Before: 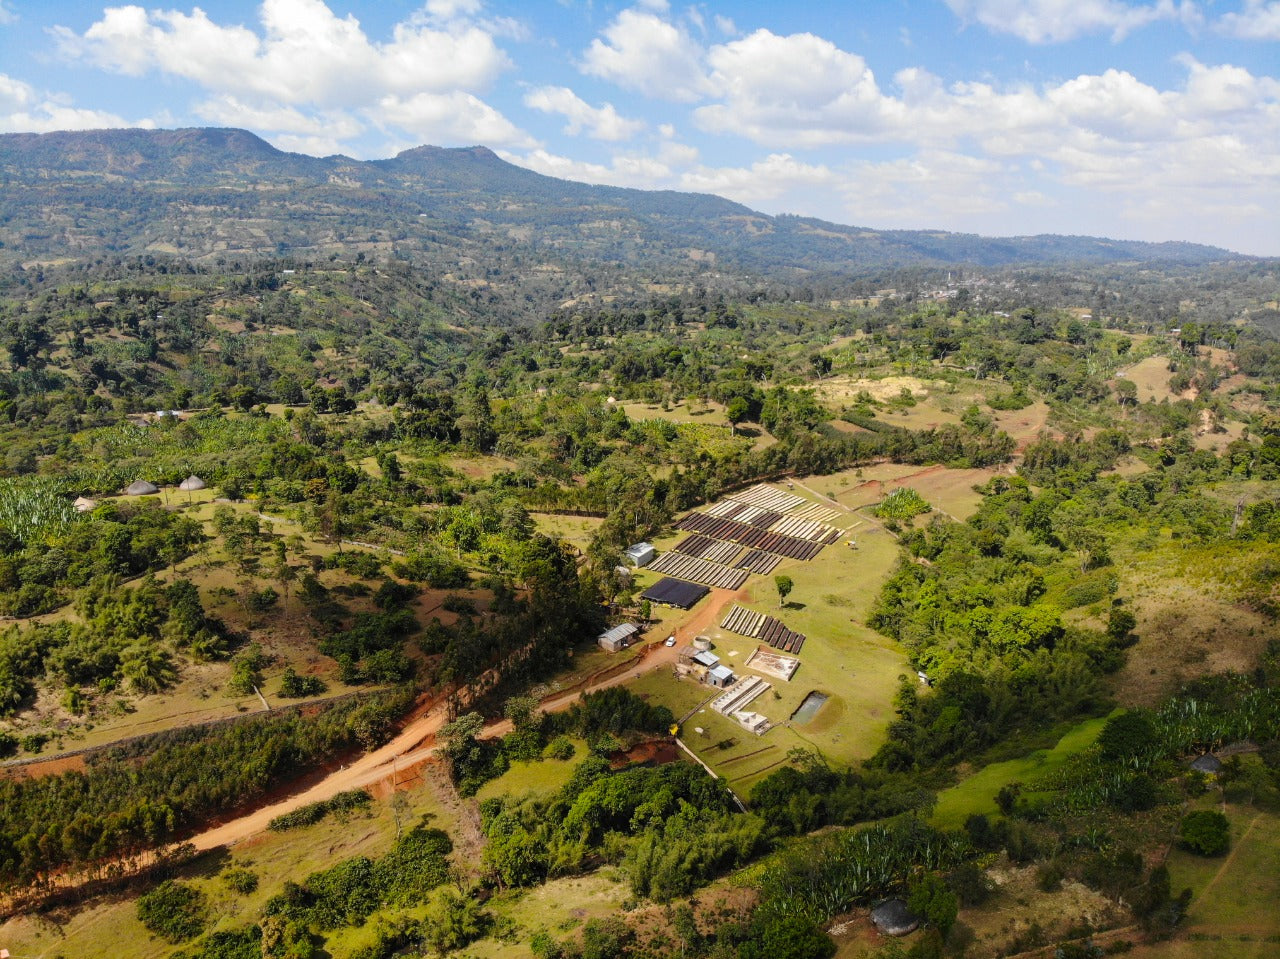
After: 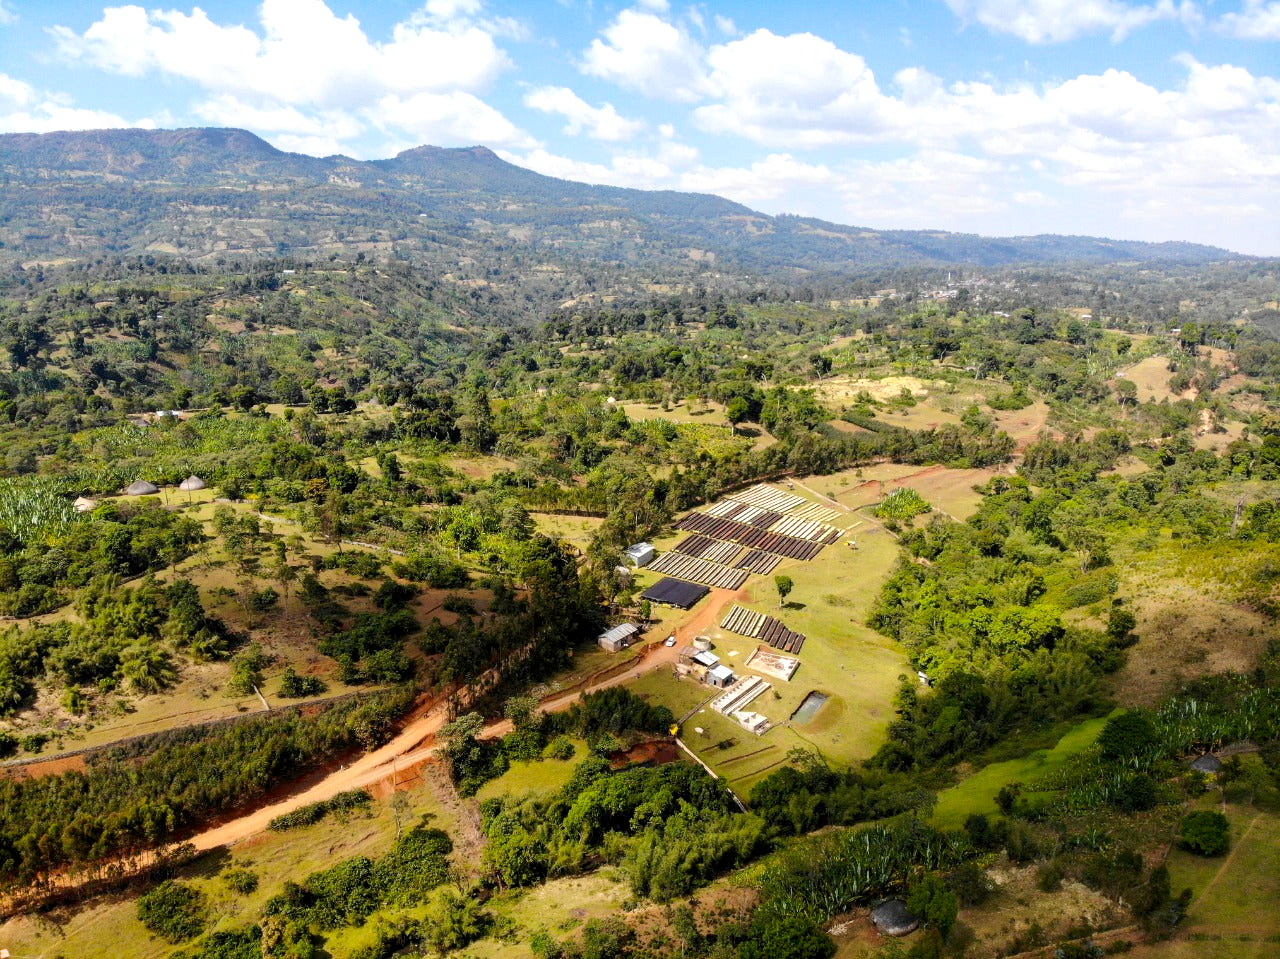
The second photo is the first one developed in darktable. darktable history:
exposure: black level correction 0.005, exposure 0.418 EV, compensate exposure bias true, compensate highlight preservation false
